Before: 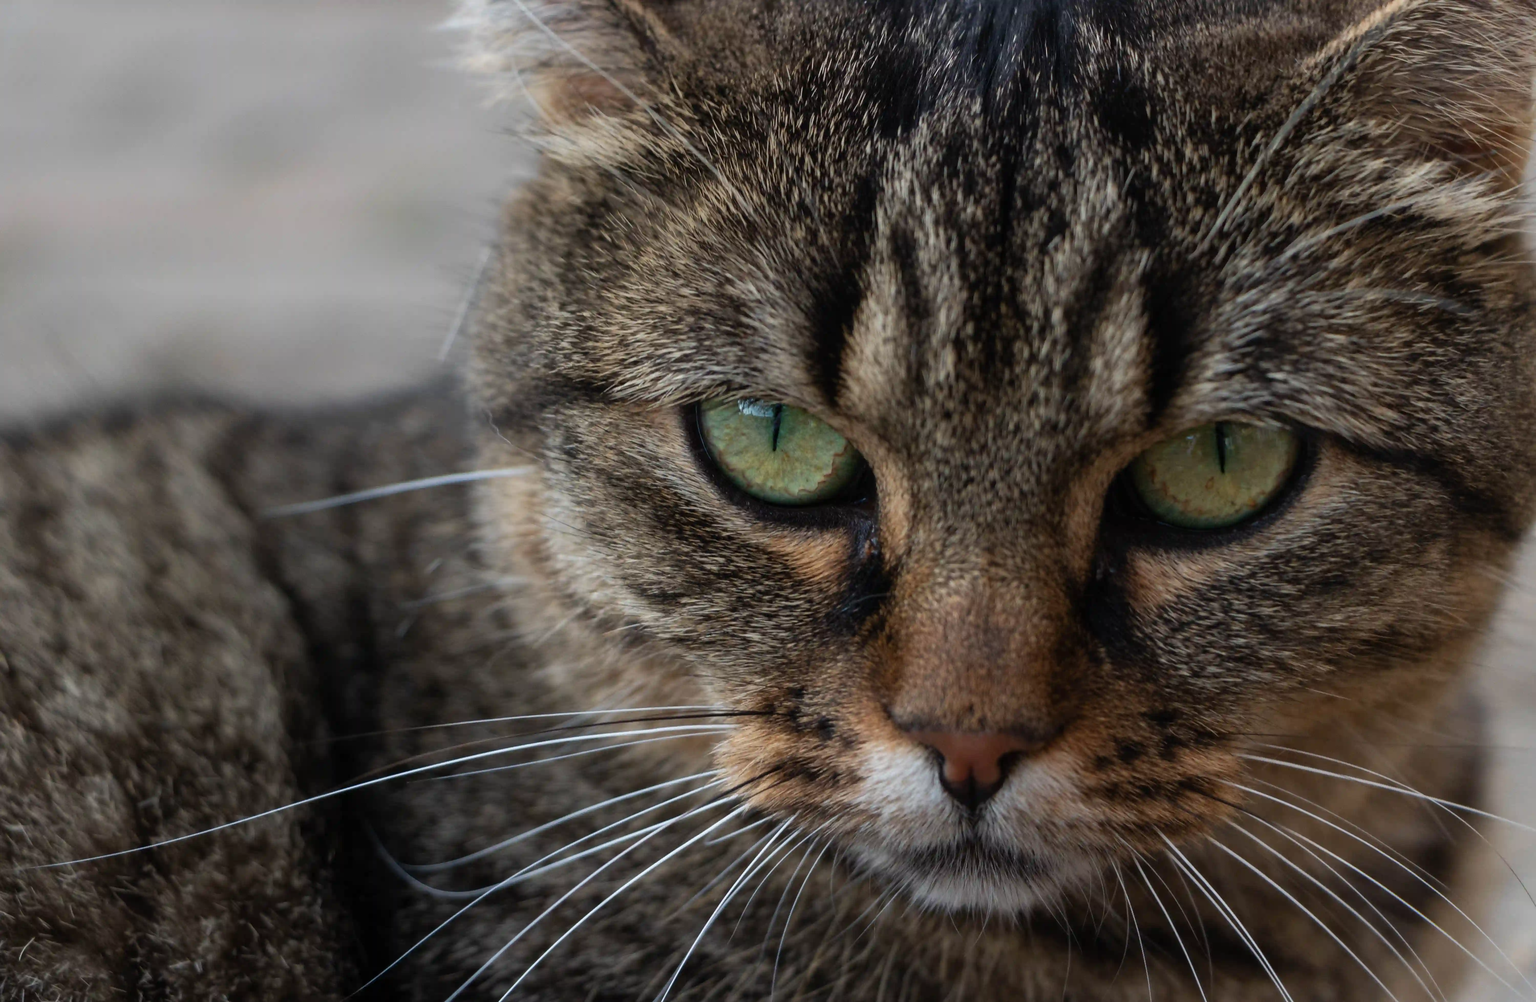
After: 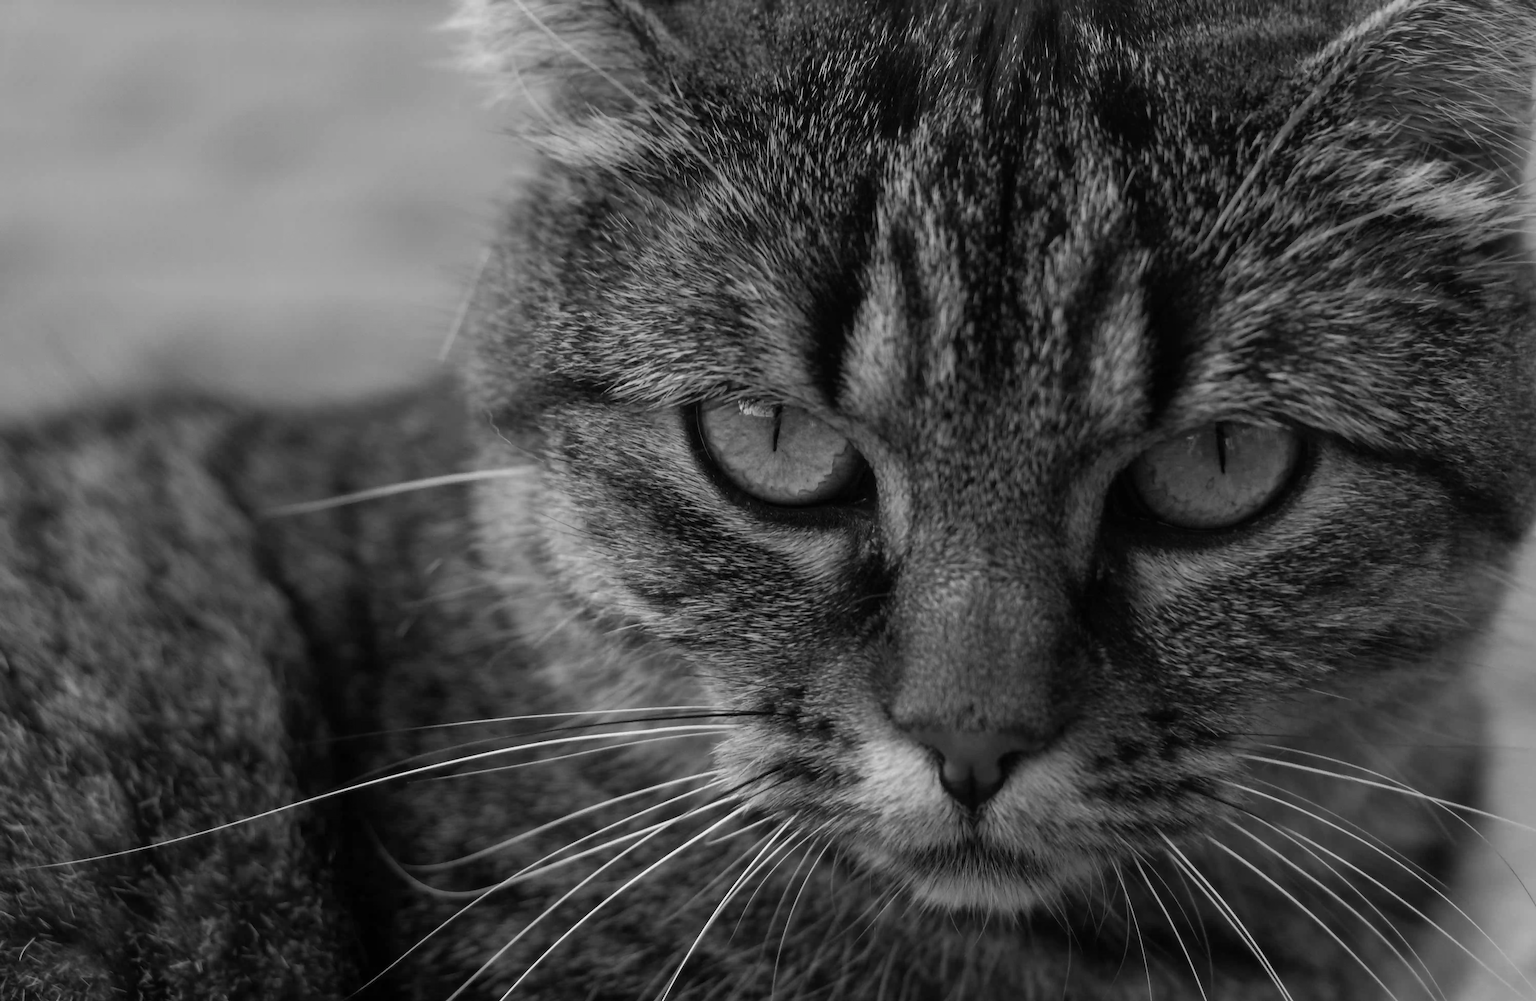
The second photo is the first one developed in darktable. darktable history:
color calibration: output gray [0.267, 0.423, 0.261, 0], illuminant same as pipeline (D50), adaptation none (bypass)
color balance rgb: linear chroma grading › global chroma 15%, perceptual saturation grading › global saturation 30%
